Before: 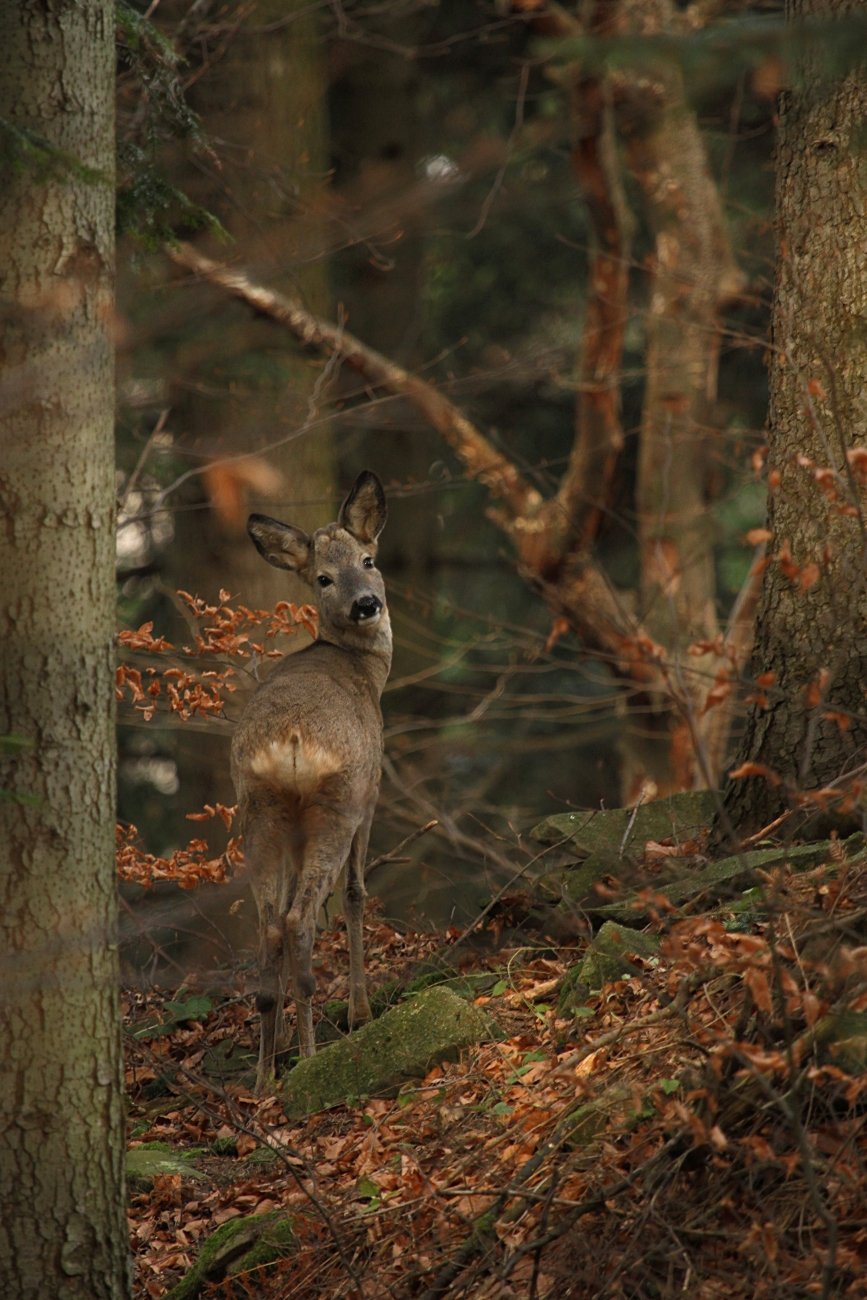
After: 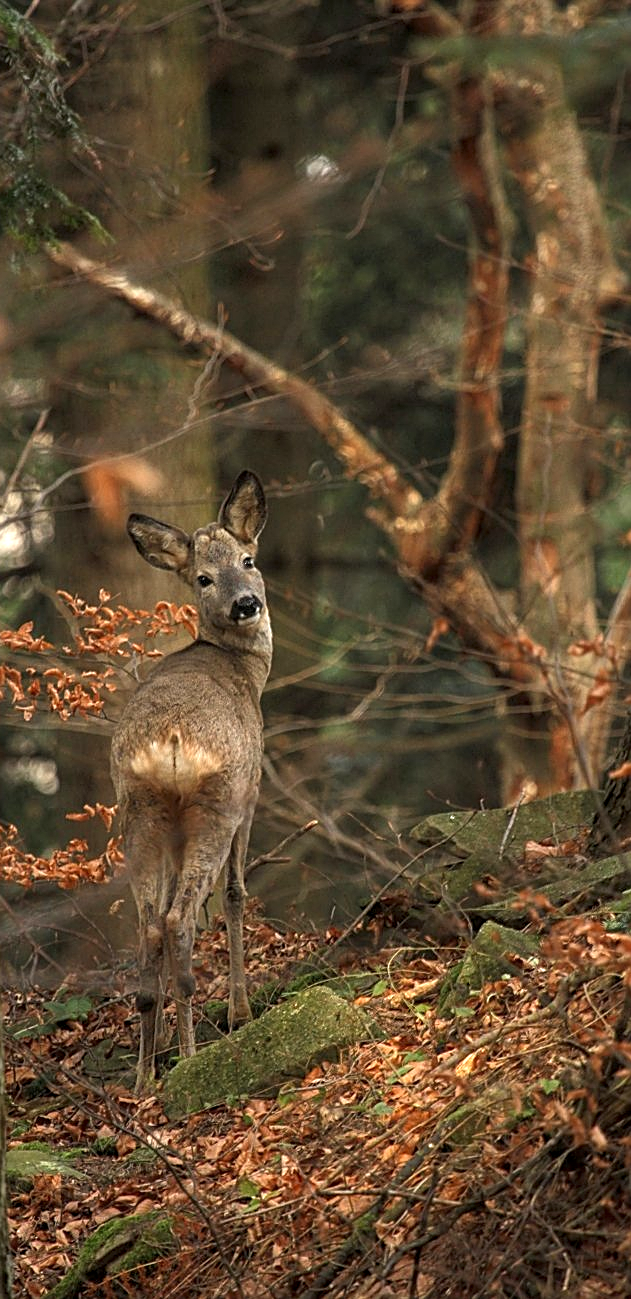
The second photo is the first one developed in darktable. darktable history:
local contrast: on, module defaults
exposure: exposure 0.775 EV, compensate exposure bias true, compensate highlight preservation false
crop: left 13.884%, right 13.311%
sharpen: on, module defaults
